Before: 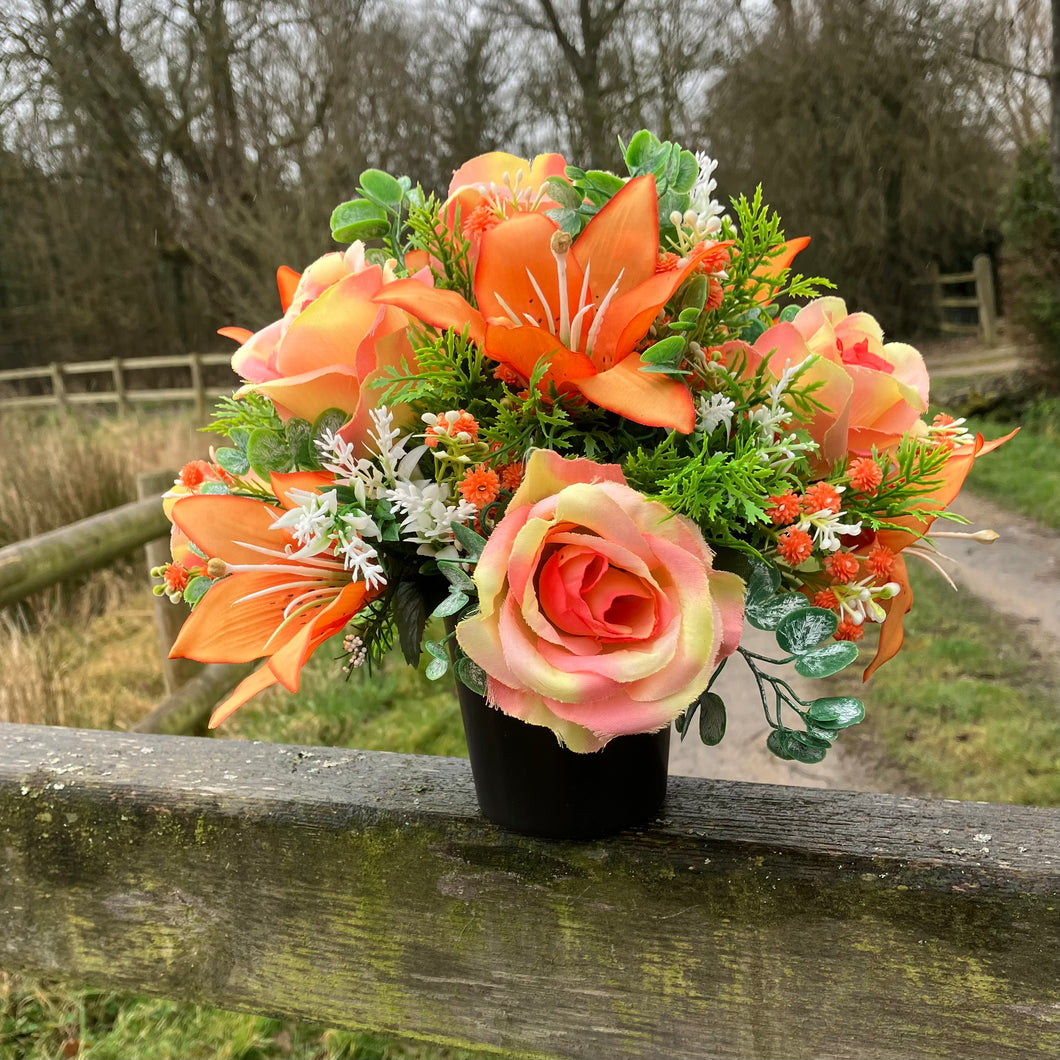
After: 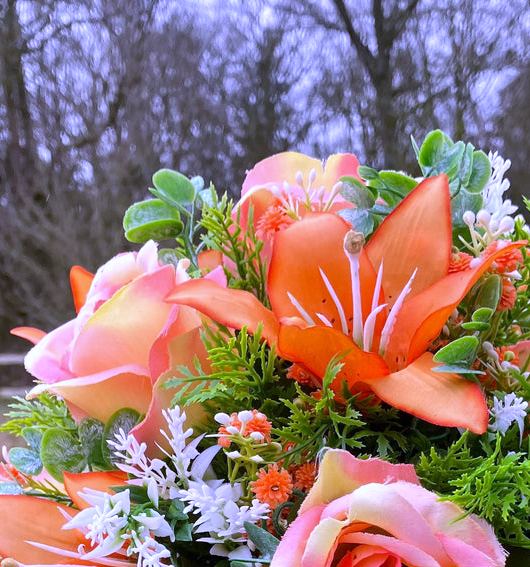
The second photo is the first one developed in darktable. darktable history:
white balance: red 0.98, blue 1.61
crop: left 19.556%, right 30.401%, bottom 46.458%
